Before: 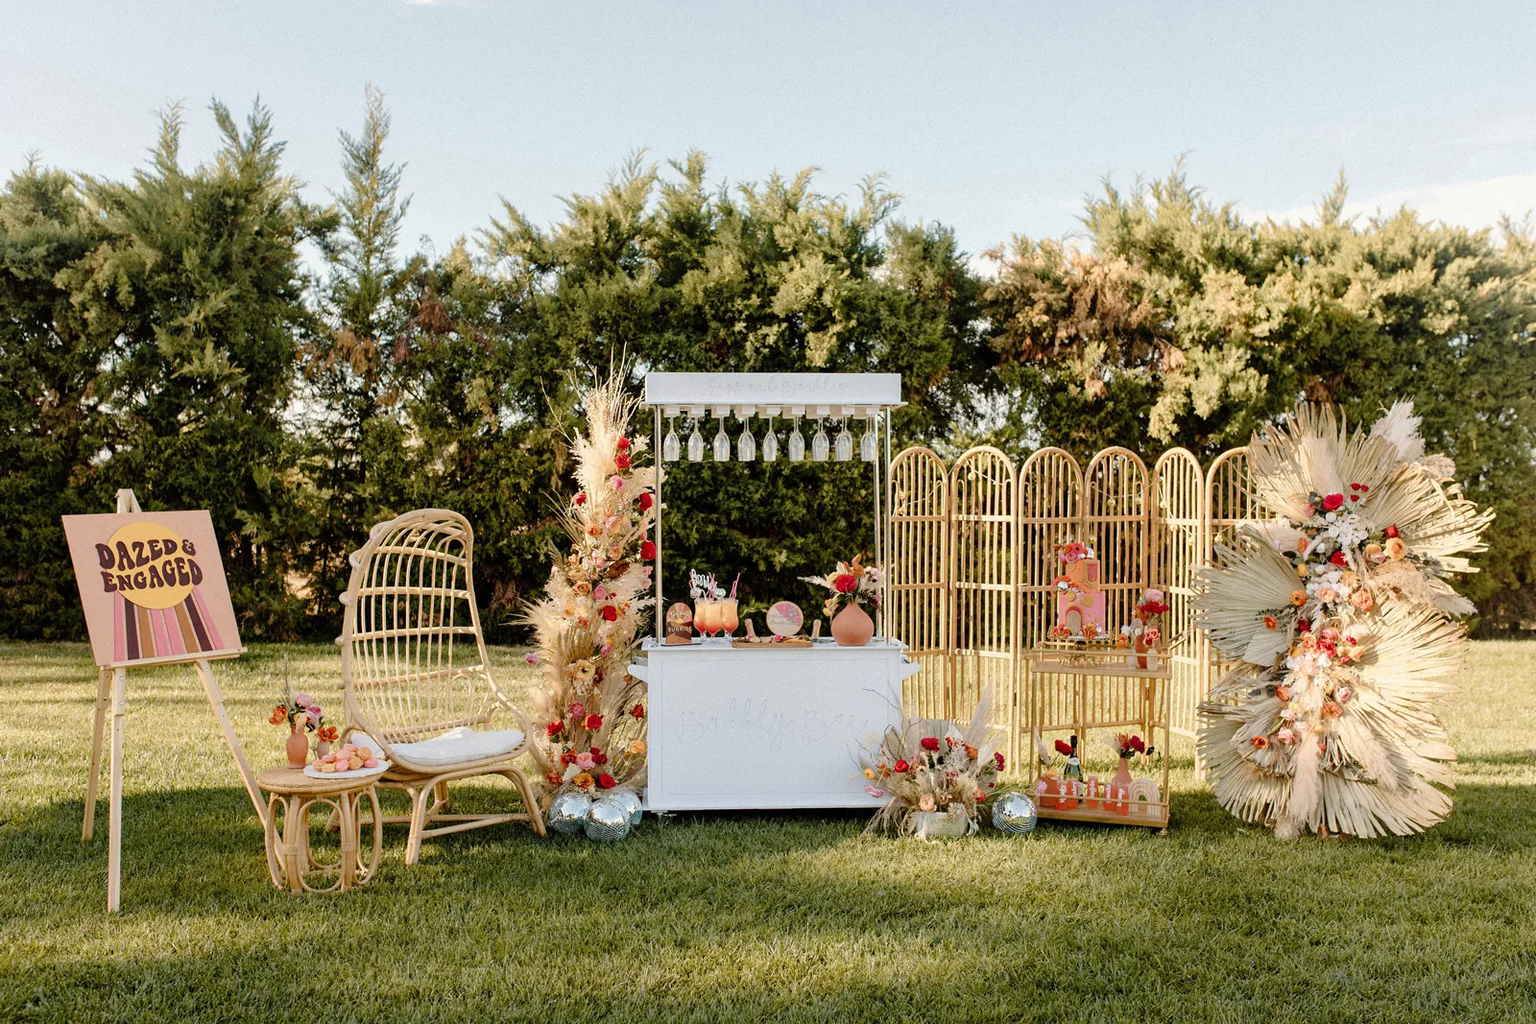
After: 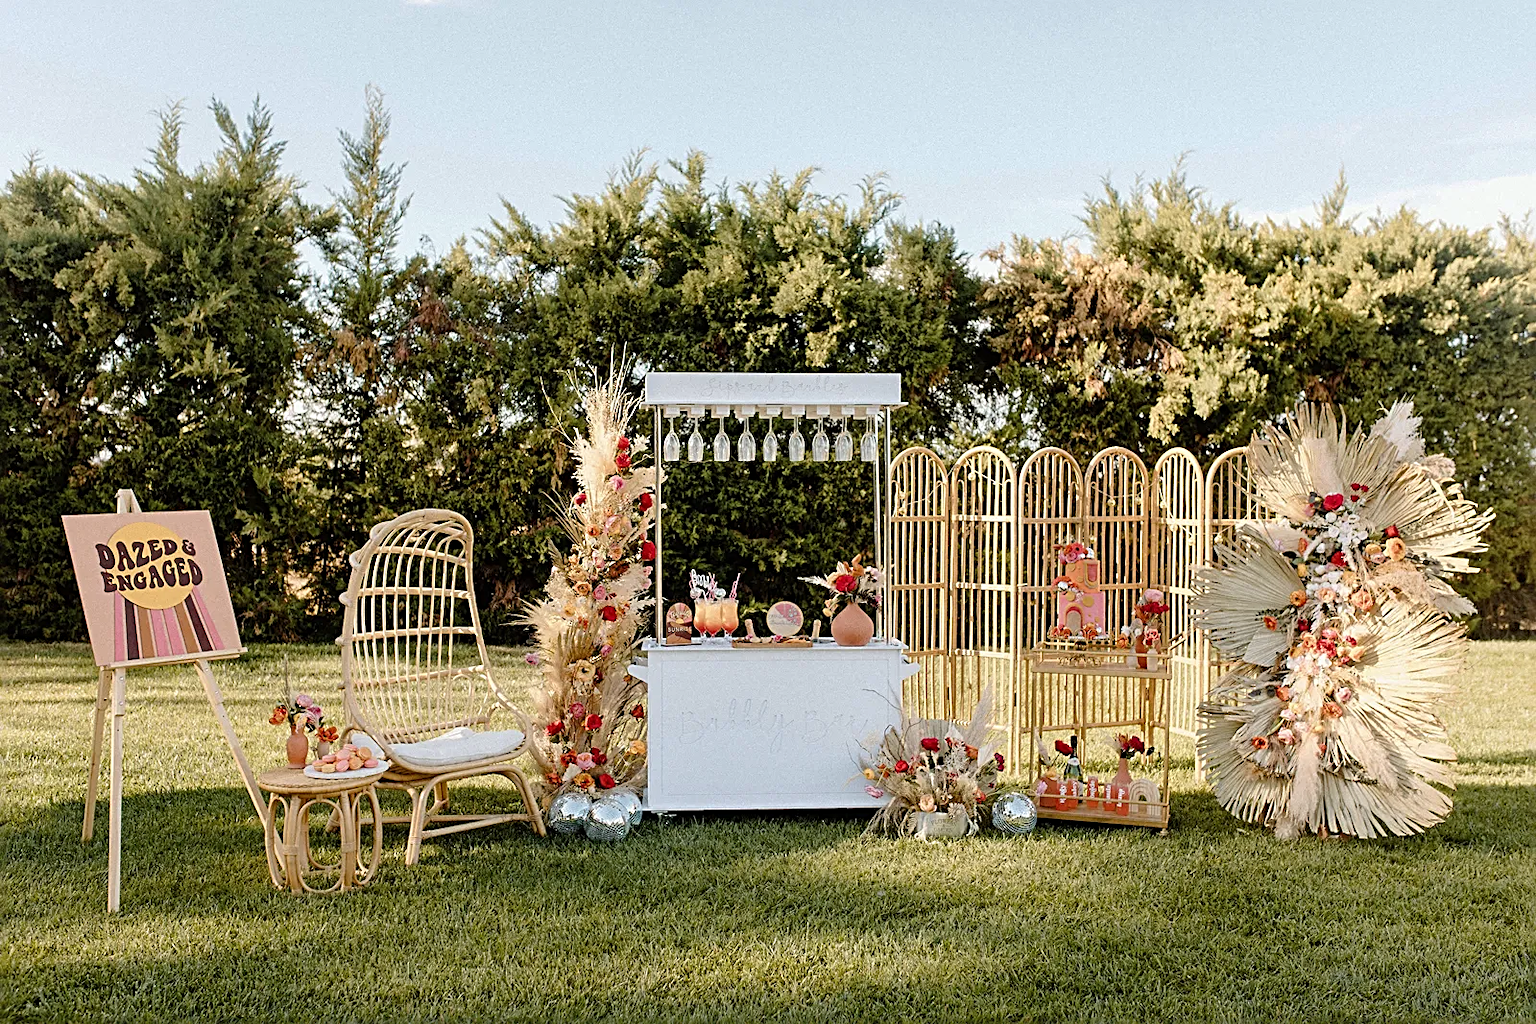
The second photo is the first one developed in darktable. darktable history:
white balance: red 0.988, blue 1.017
sharpen: radius 2.543, amount 0.636
